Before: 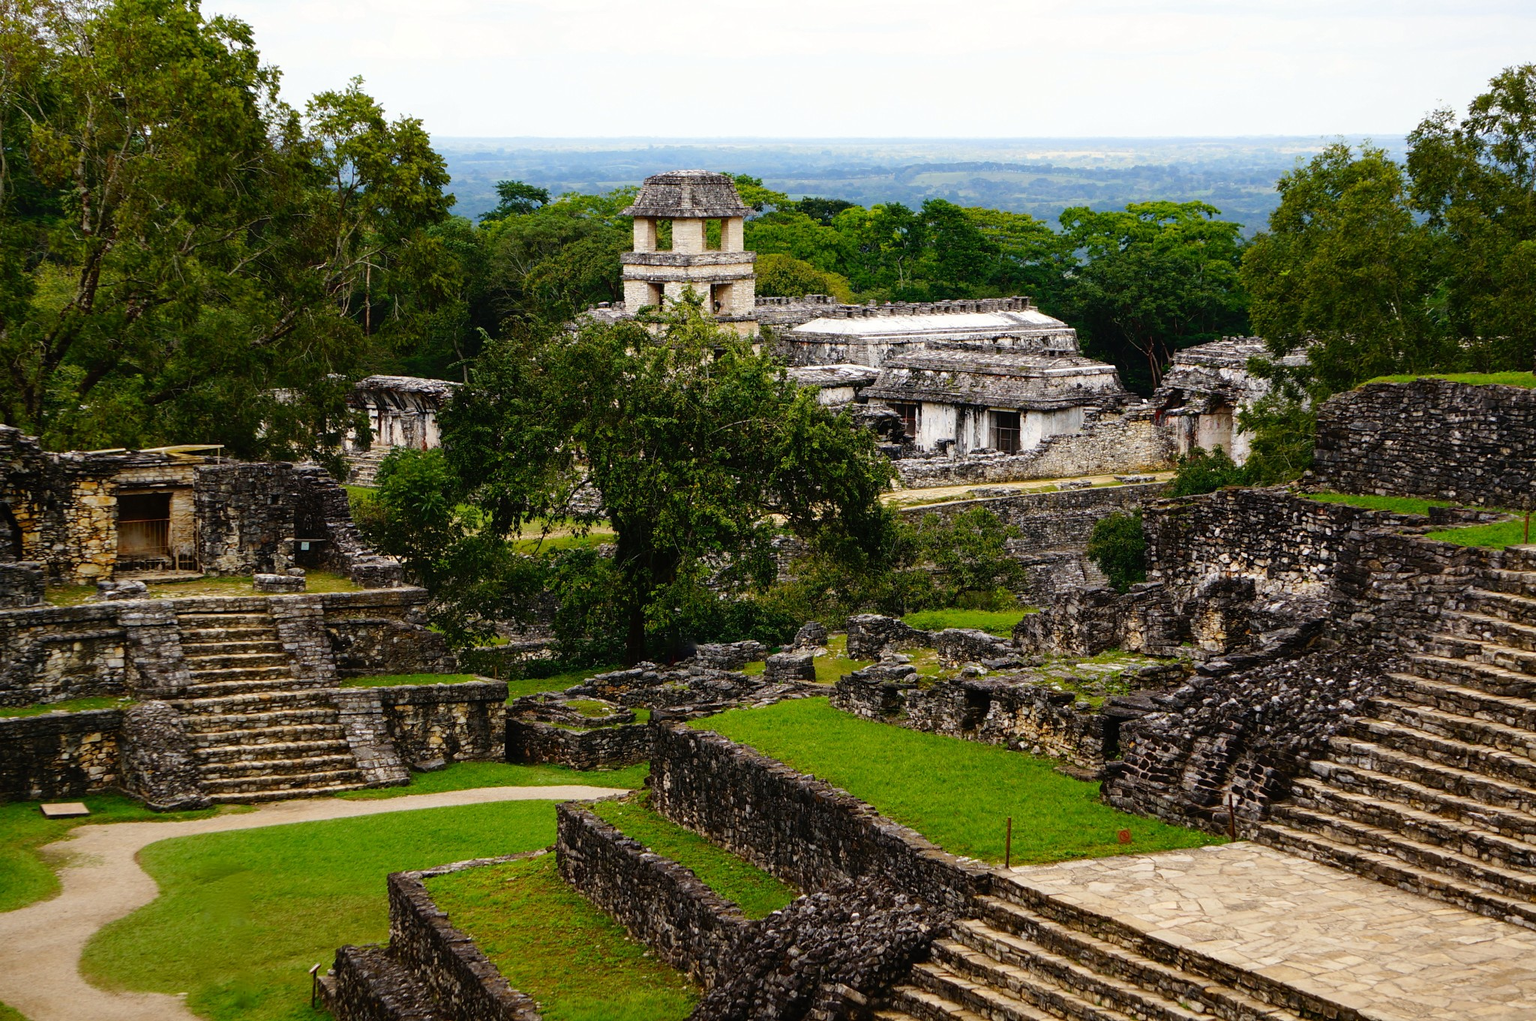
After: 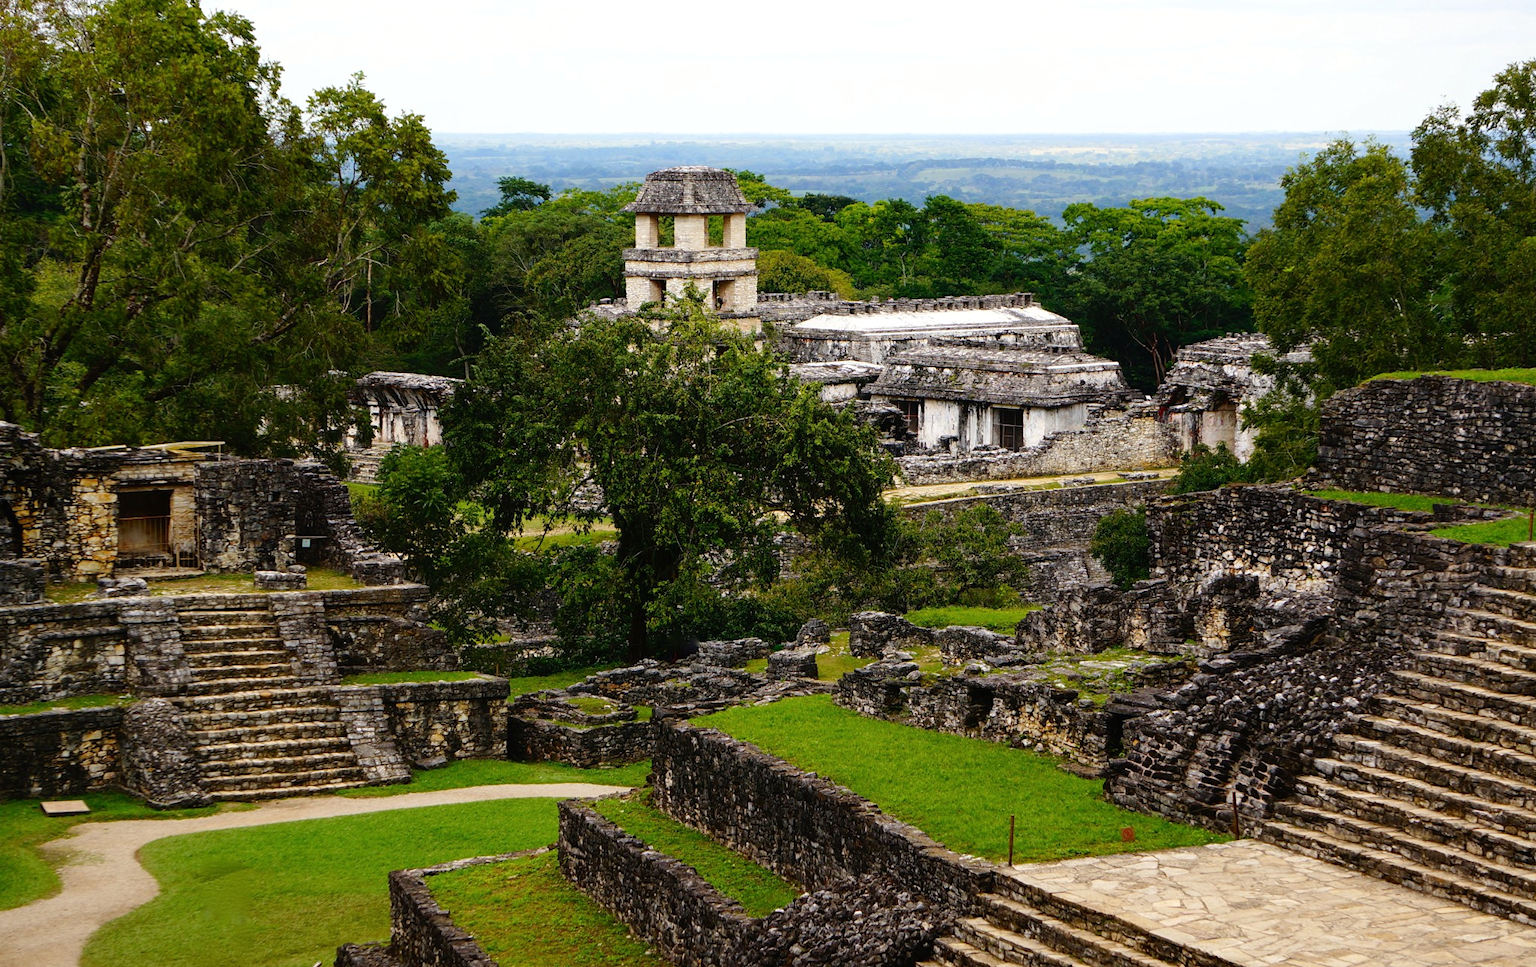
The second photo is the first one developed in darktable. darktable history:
crop: top 0.448%, right 0.264%, bottom 5.045%
shadows and highlights: shadows -10, white point adjustment 1.5, highlights 10
